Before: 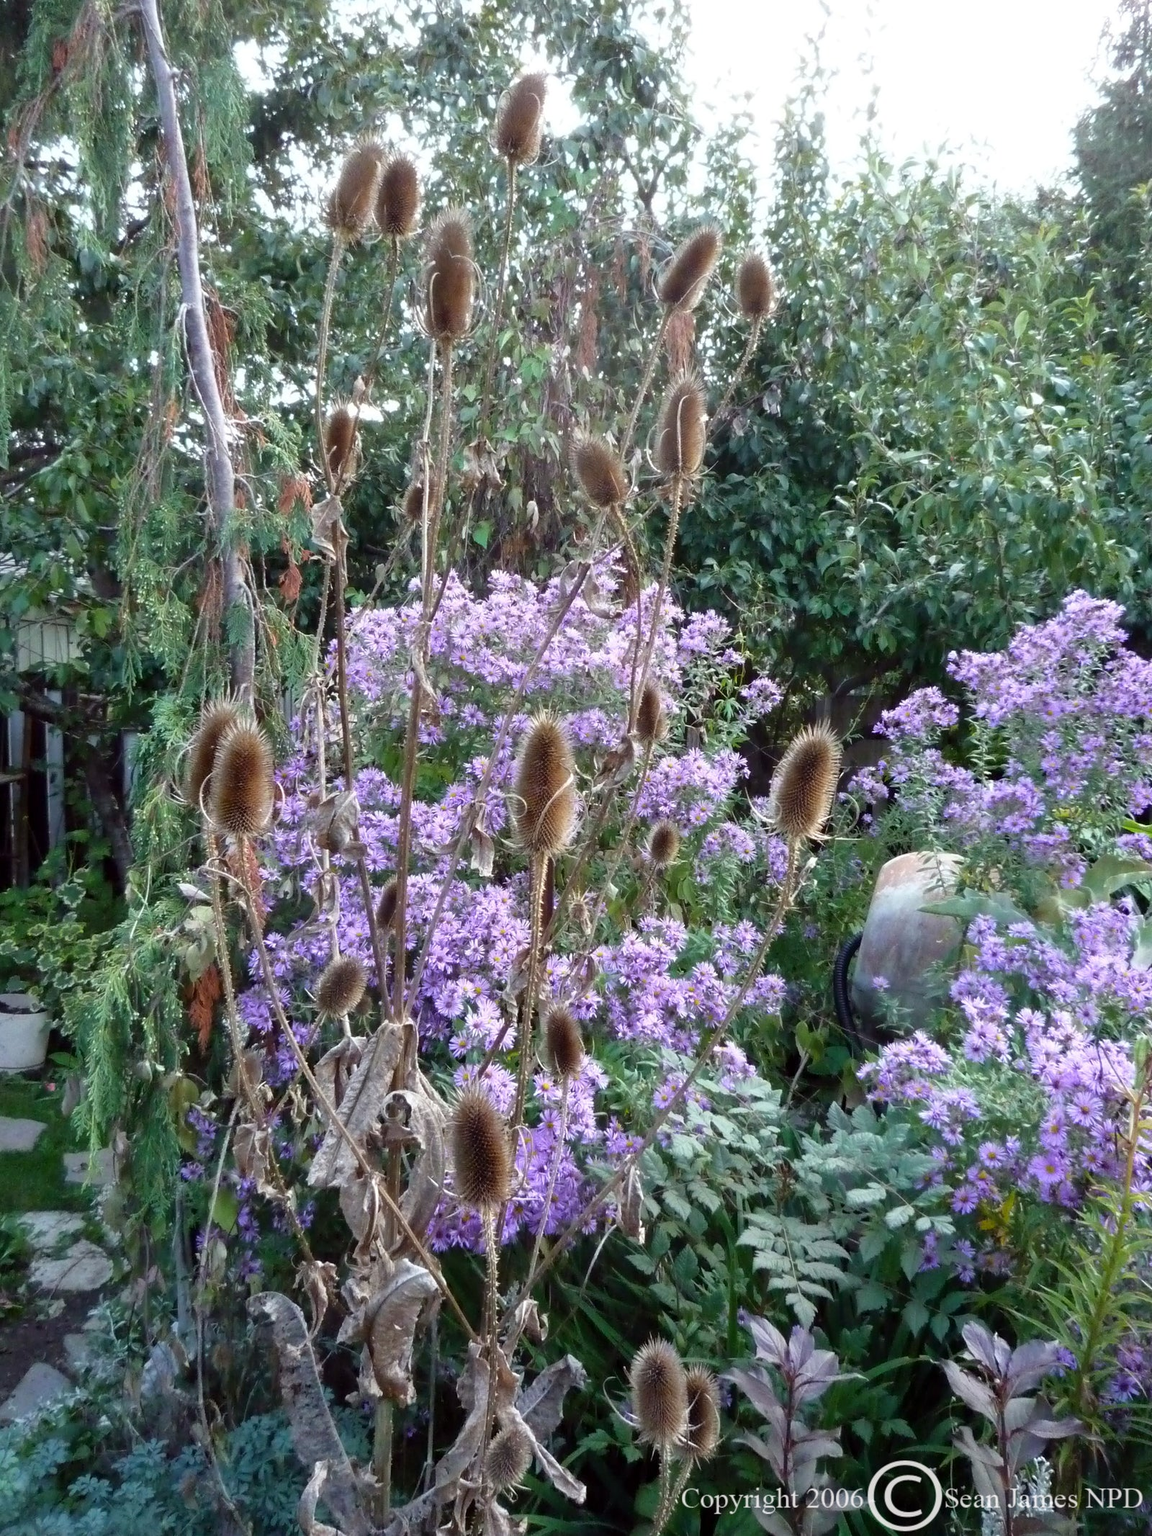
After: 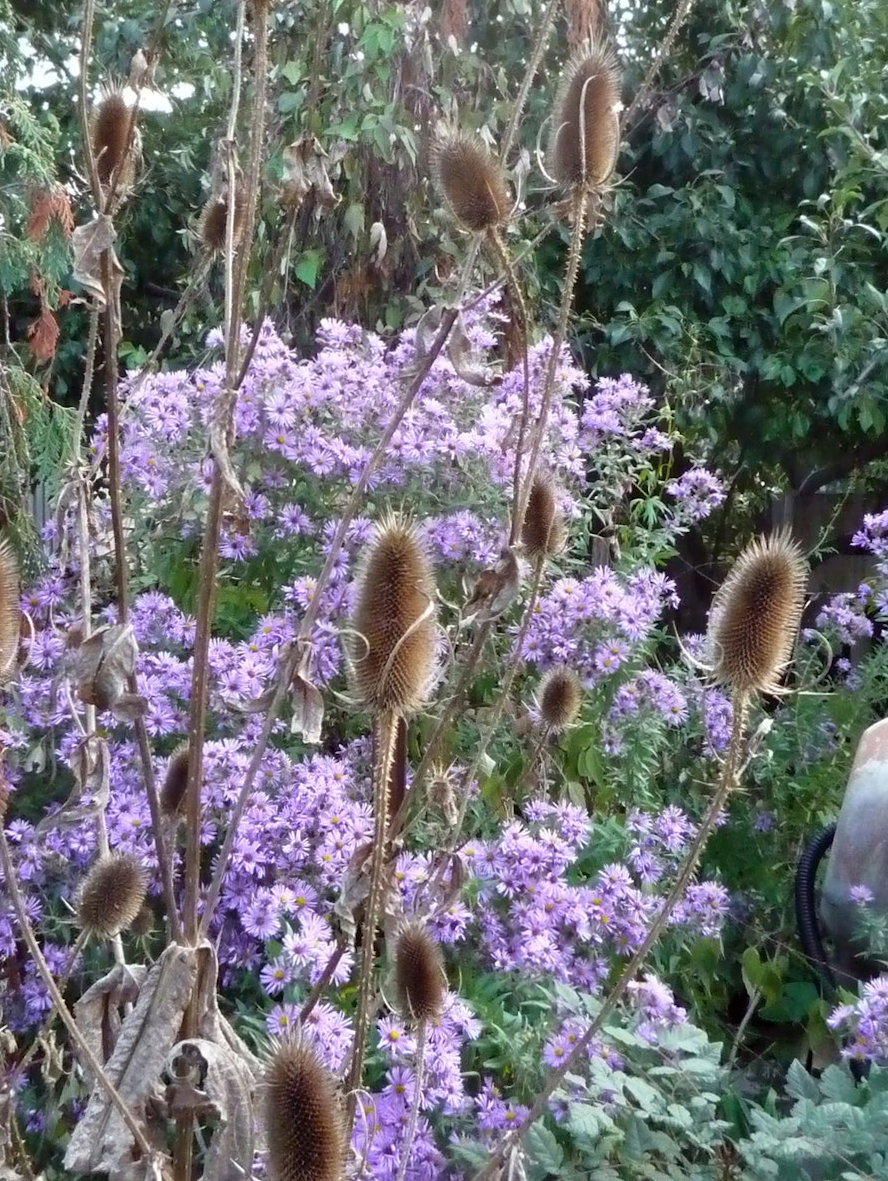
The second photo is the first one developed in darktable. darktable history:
rotate and perspective: rotation 0.192°, lens shift (horizontal) -0.015, crop left 0.005, crop right 0.996, crop top 0.006, crop bottom 0.99
crop and rotate: left 22.13%, top 22.054%, right 22.026%, bottom 22.102%
